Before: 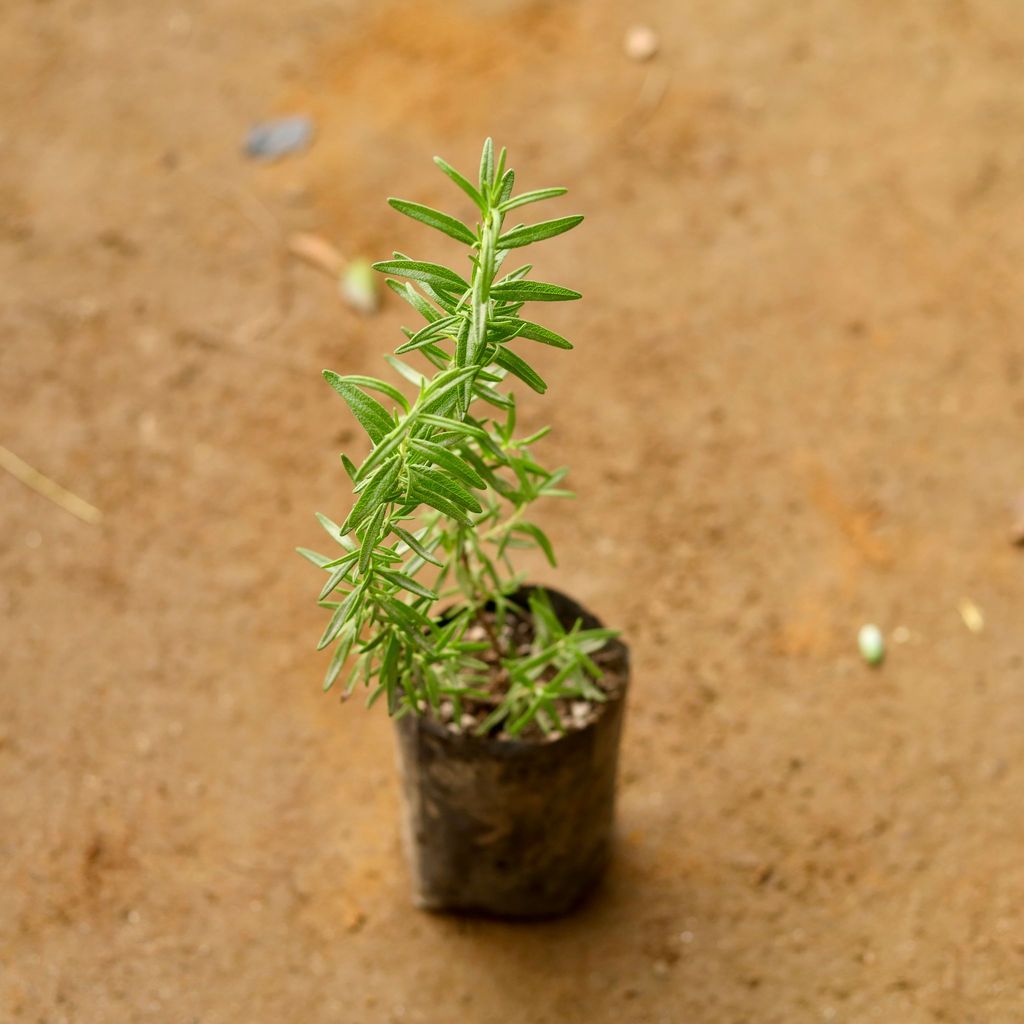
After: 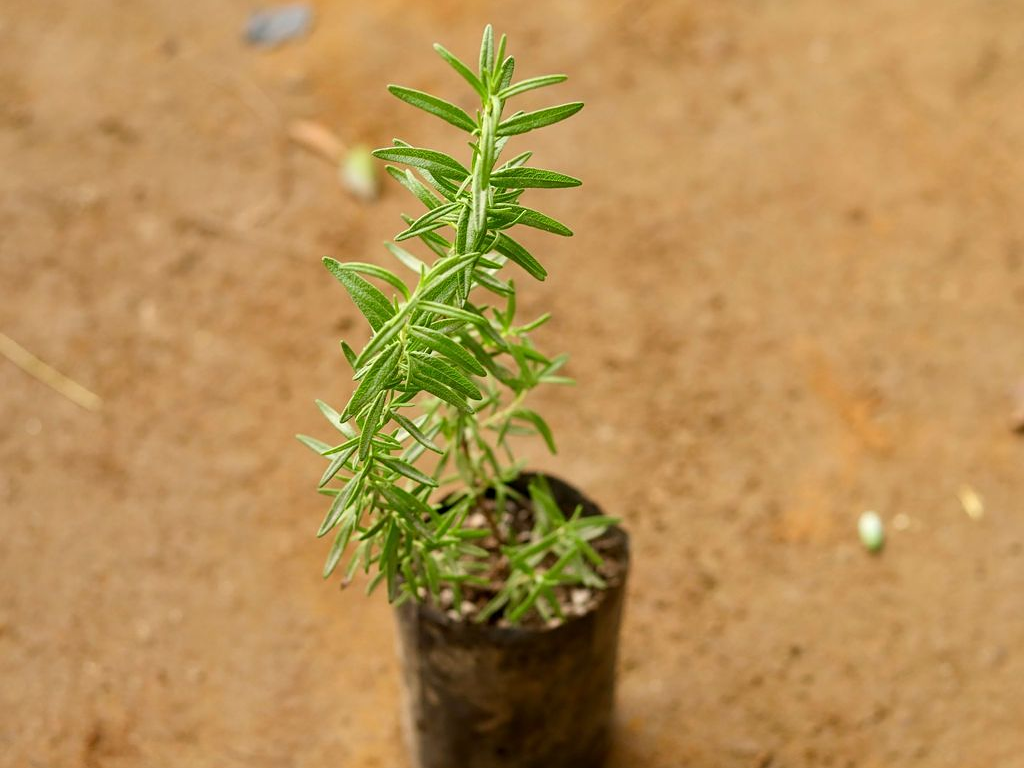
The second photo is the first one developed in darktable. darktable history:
crop: top 11.04%, bottom 13.921%
sharpen: amount 0.208
